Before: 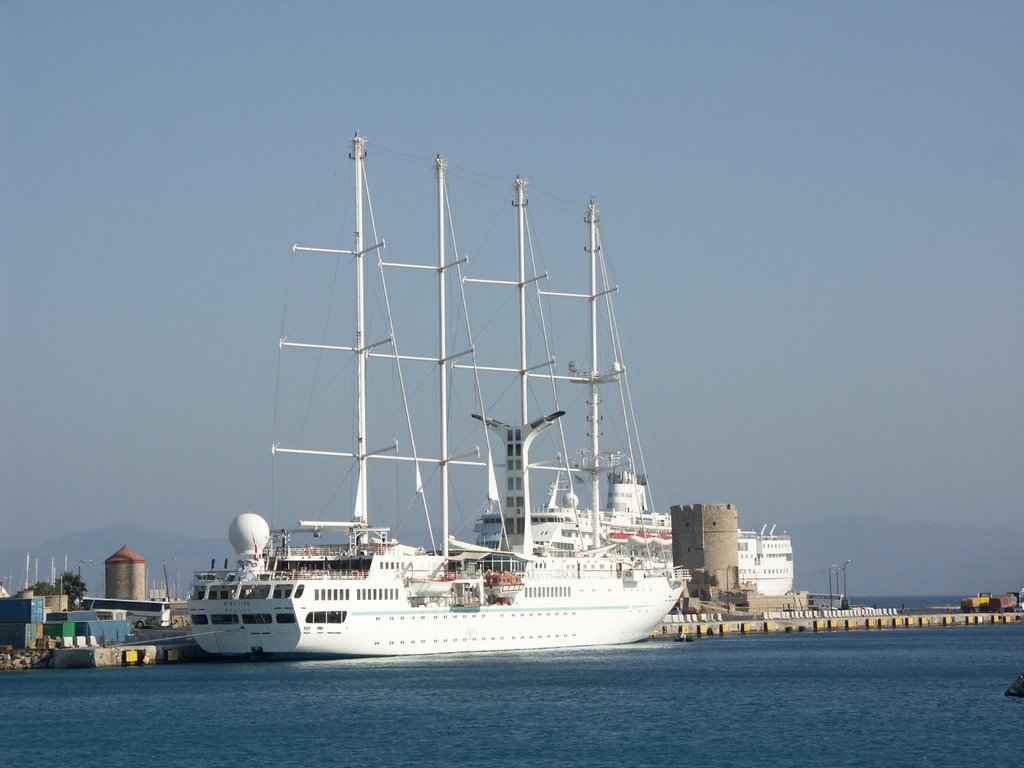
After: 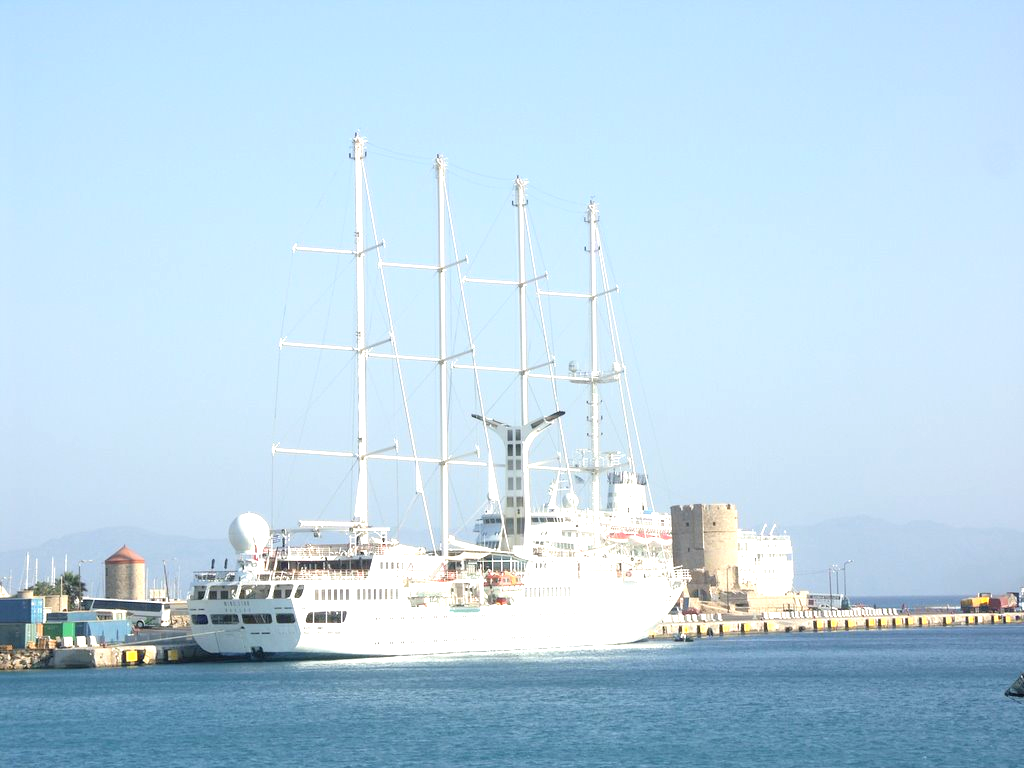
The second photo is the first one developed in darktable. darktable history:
exposure: exposure 1.235 EV, compensate highlight preservation false
contrast brightness saturation: brightness 0.143
